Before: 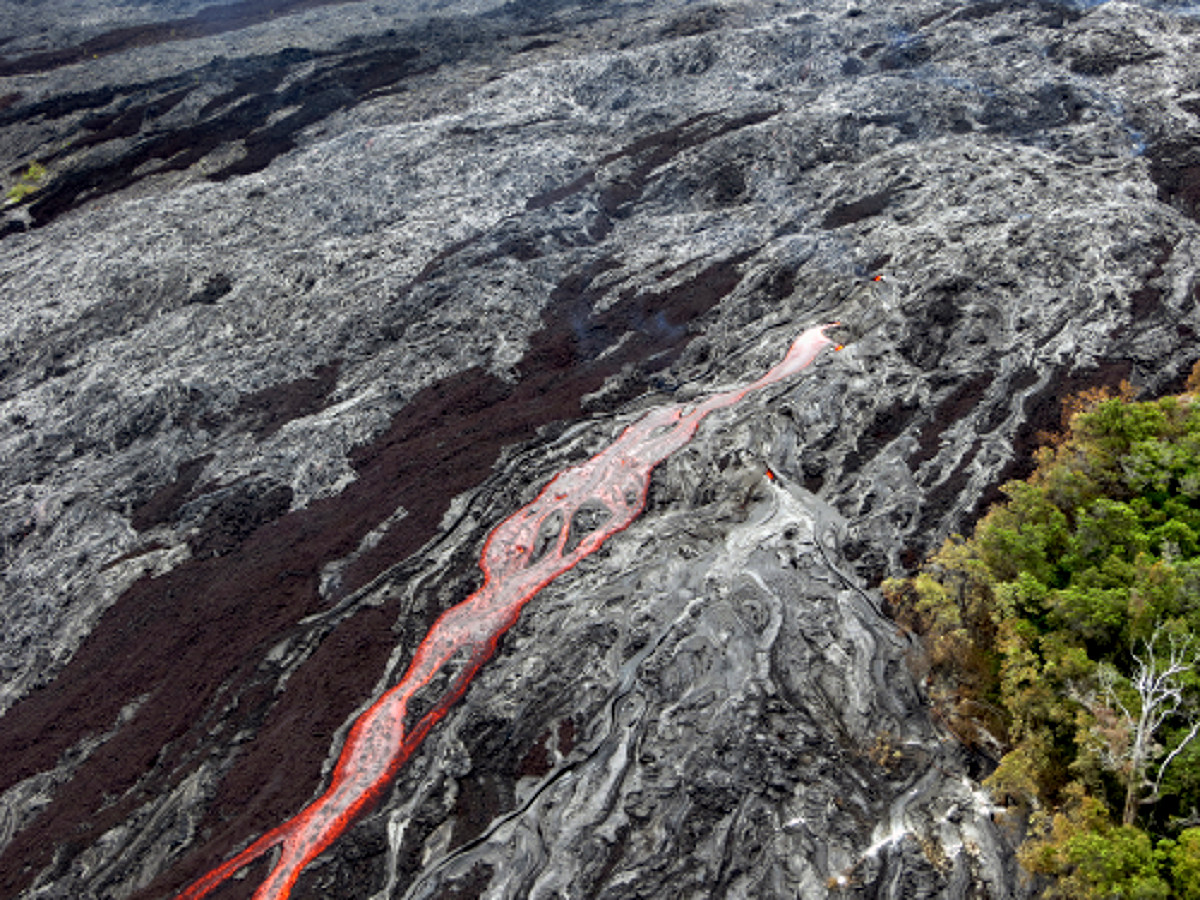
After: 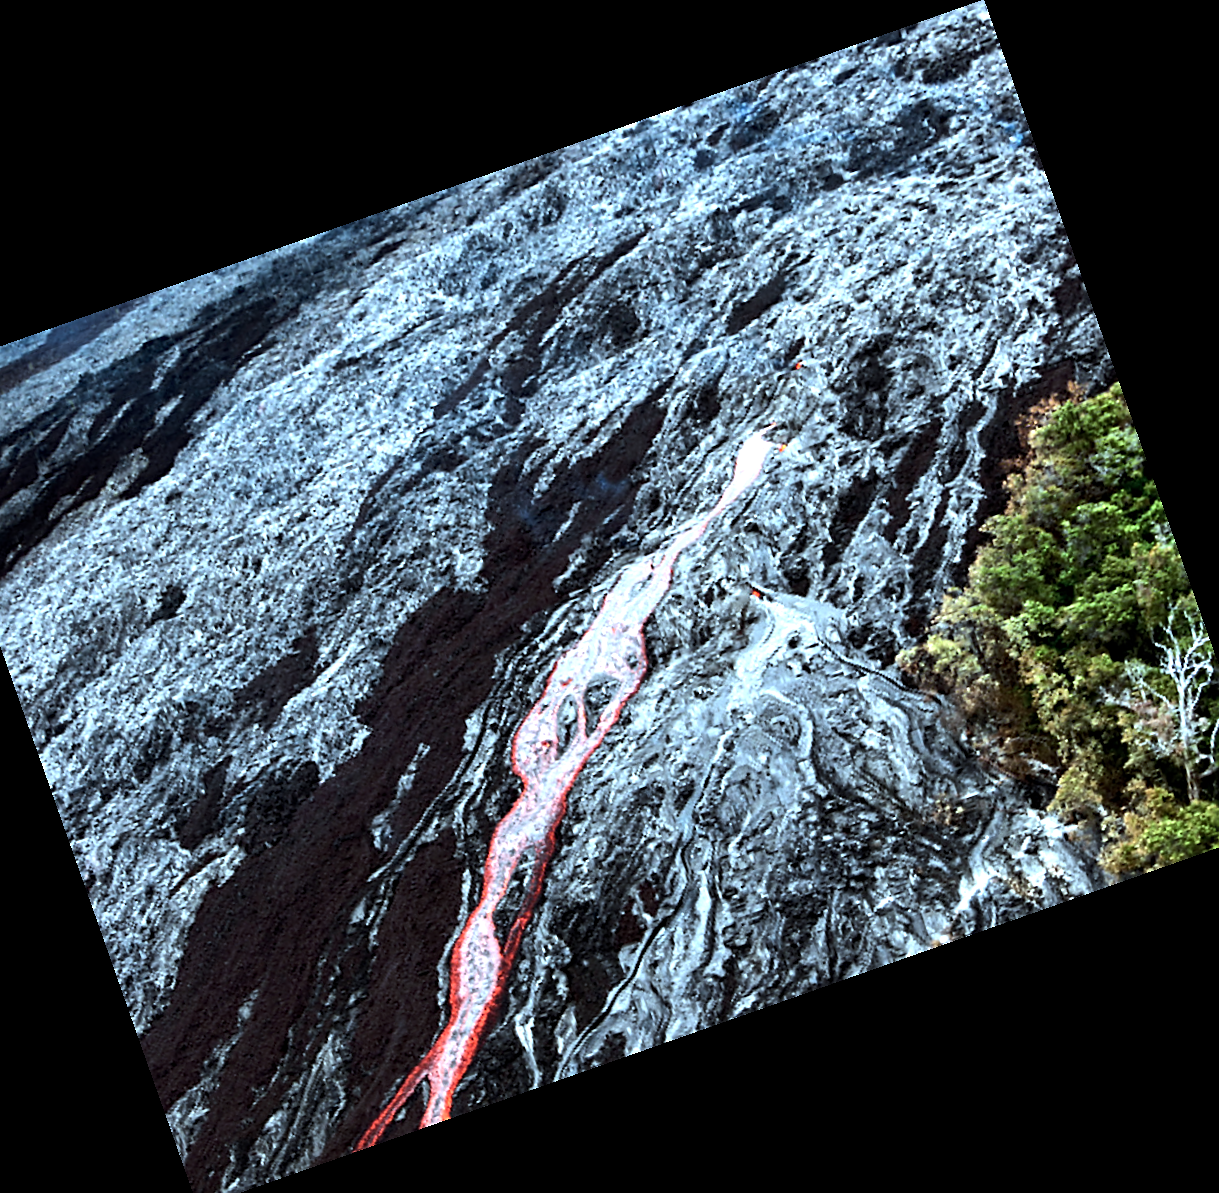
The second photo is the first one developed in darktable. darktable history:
crop and rotate: angle 19.43°, left 6.812%, right 4.125%, bottom 1.087%
tone equalizer: -8 EV -1.08 EV, -7 EV -1.01 EV, -6 EV -0.867 EV, -5 EV -0.578 EV, -3 EV 0.578 EV, -2 EV 0.867 EV, -1 EV 1.01 EV, +0 EV 1.08 EV, edges refinement/feathering 500, mask exposure compensation -1.57 EV, preserve details no
rotate and perspective: rotation 0.074°, lens shift (vertical) 0.096, lens shift (horizontal) -0.041, crop left 0.043, crop right 0.952, crop top 0.024, crop bottom 0.979
color correction: highlights a* -9.35, highlights b* -23.15
sharpen: on, module defaults
